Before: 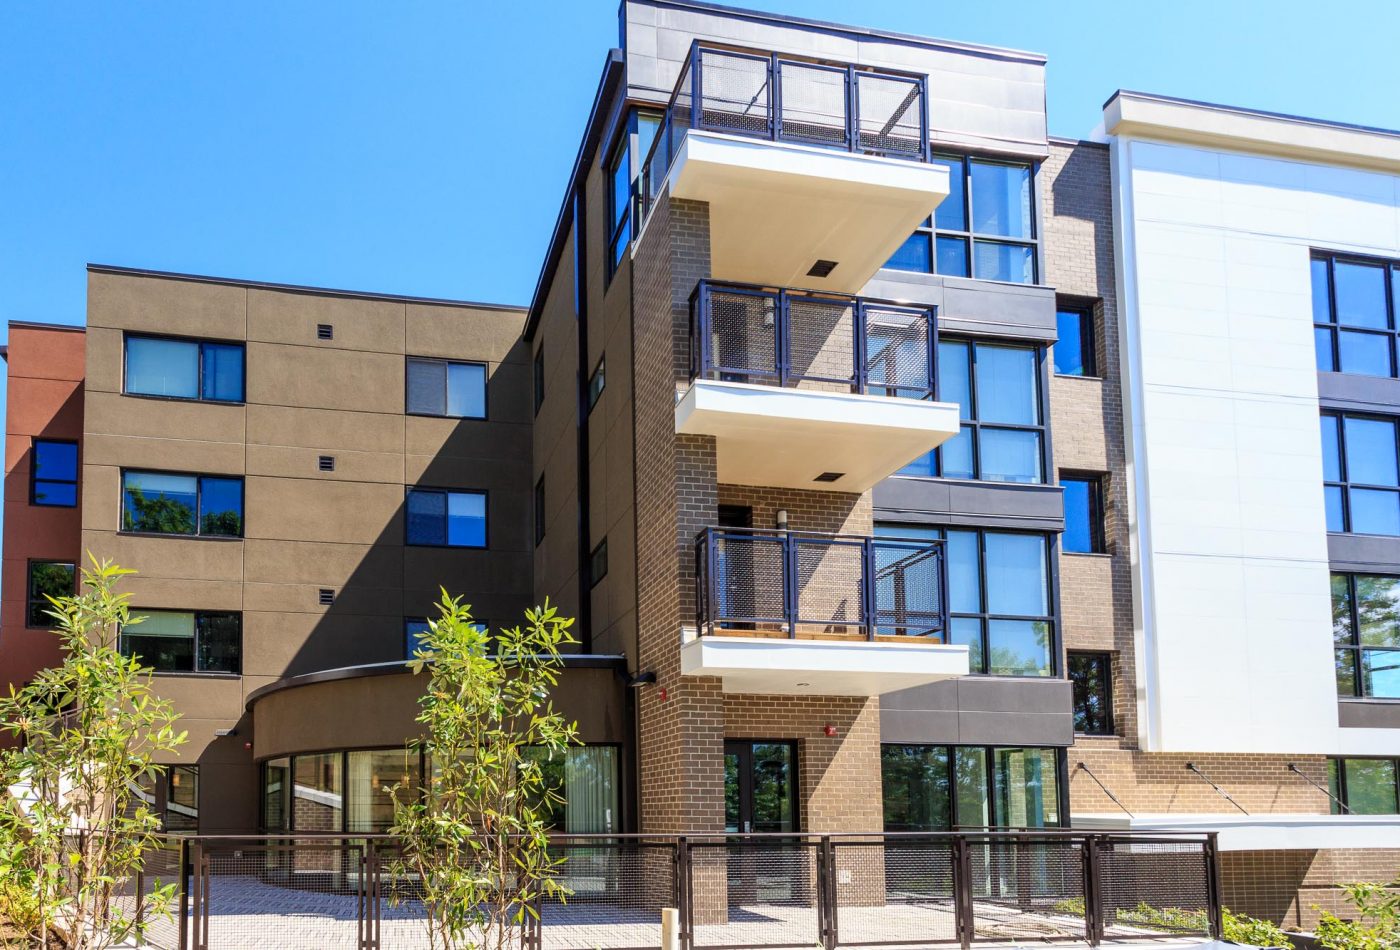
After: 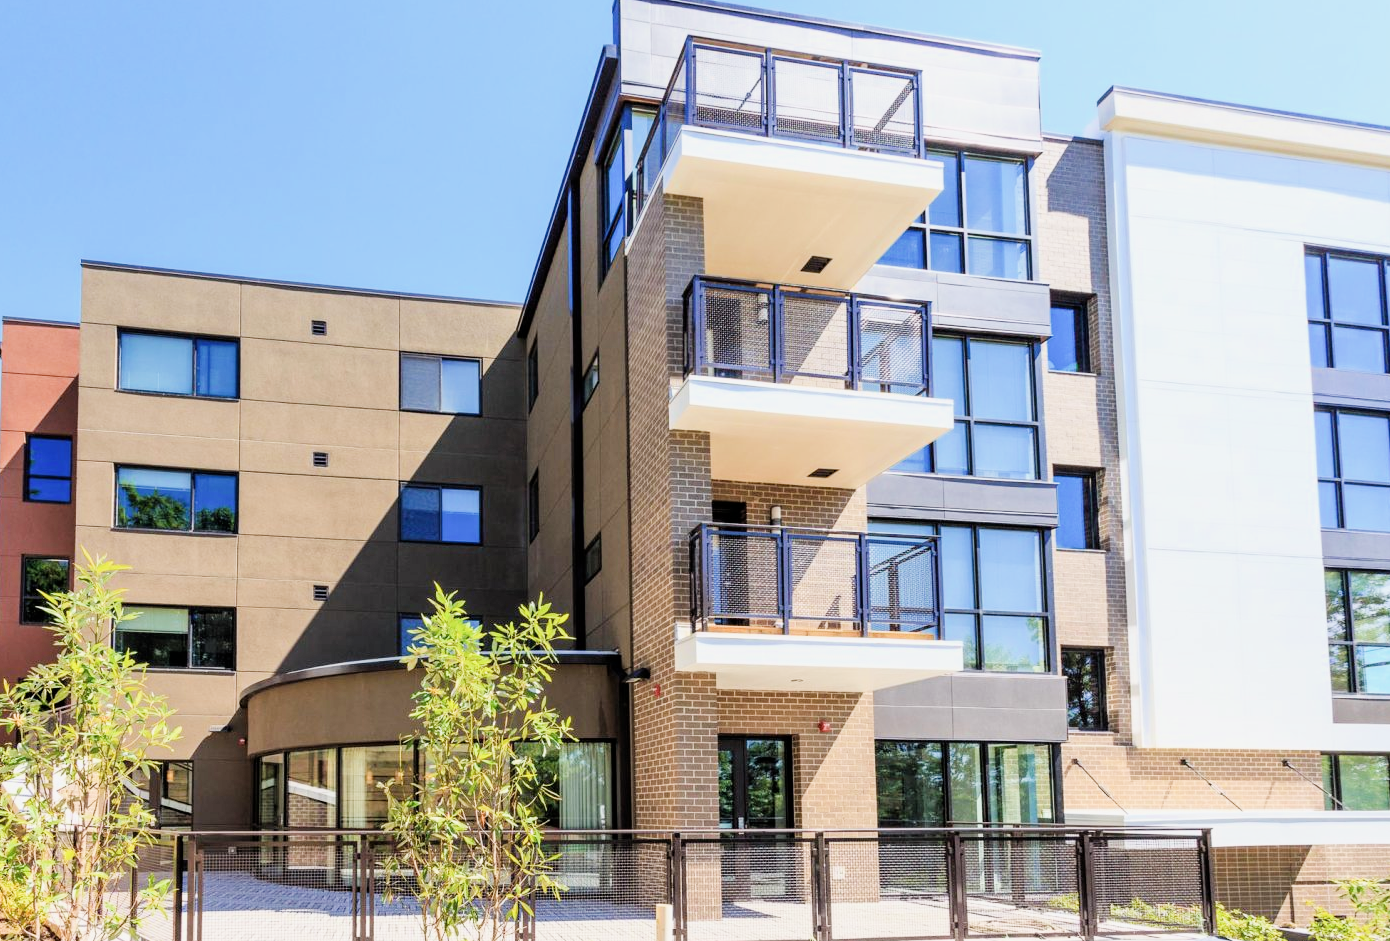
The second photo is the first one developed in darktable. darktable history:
filmic rgb: black relative exposure -7.65 EV, white relative exposure 4.56 EV, hardness 3.61, contrast 1.05
contrast brightness saturation: saturation -0.05
crop: left 0.434%, top 0.485%, right 0.244%, bottom 0.386%
exposure: black level correction 0, exposure 1.2 EV, compensate highlight preservation false
